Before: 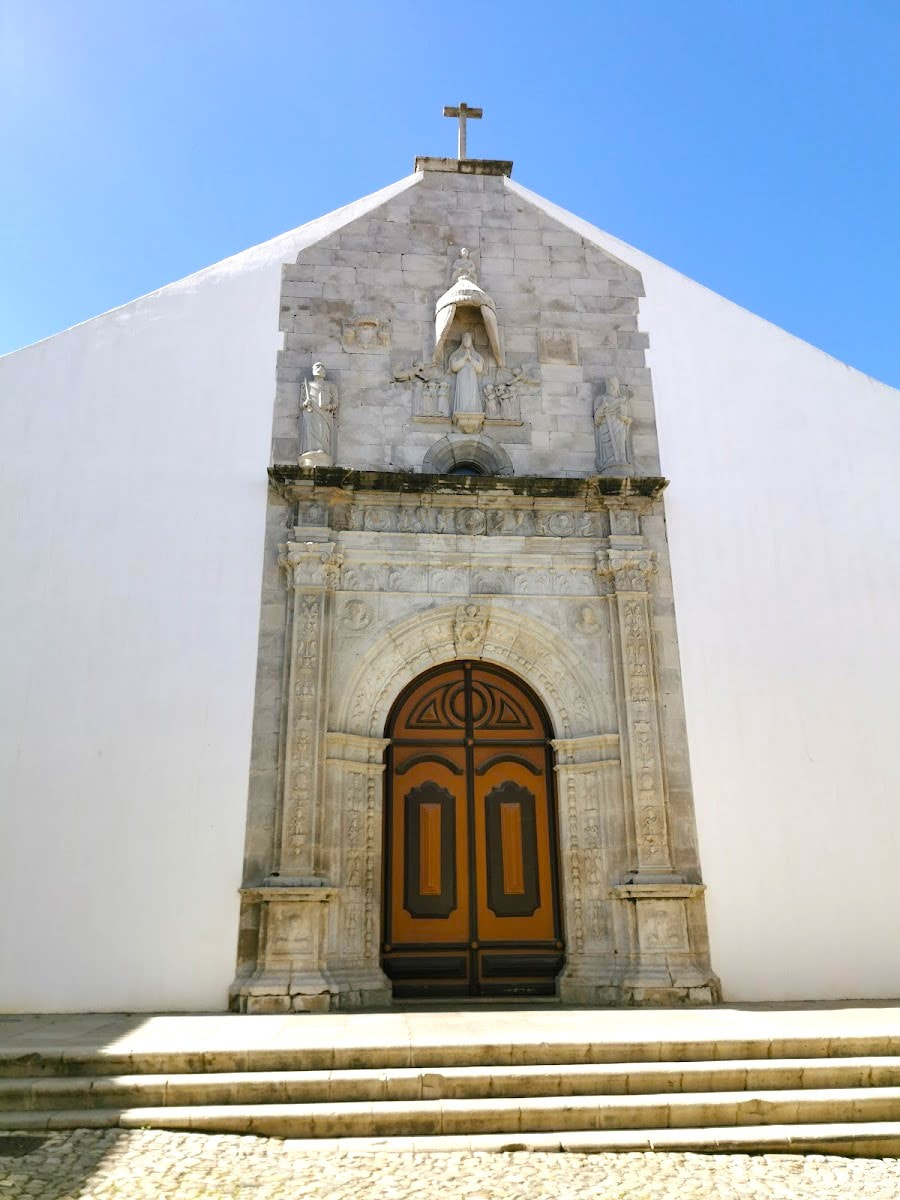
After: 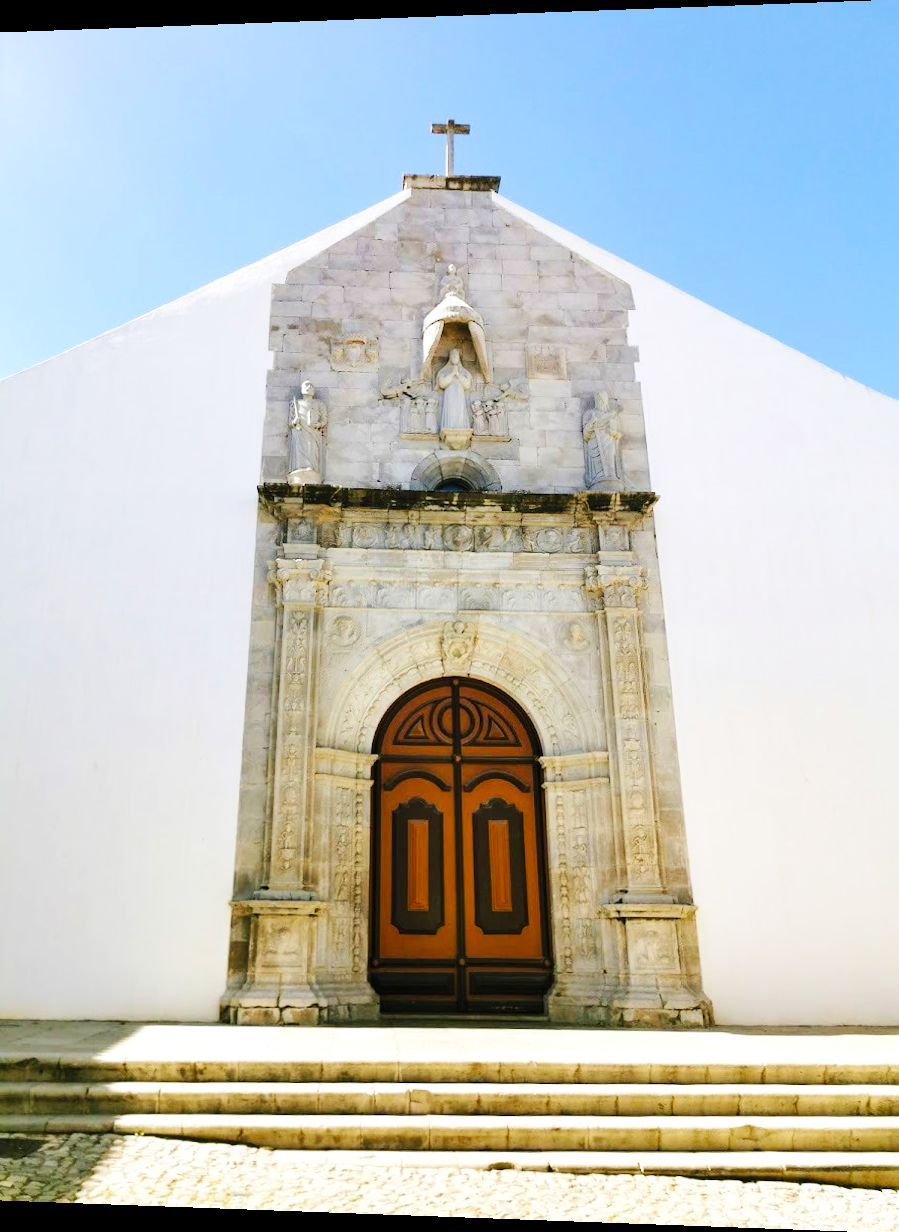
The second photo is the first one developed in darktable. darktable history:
rotate and perspective: lens shift (horizontal) -0.055, automatic cropping off
velvia: on, module defaults
base curve: curves: ch0 [(0, 0) (0.032, 0.025) (0.121, 0.166) (0.206, 0.329) (0.605, 0.79) (1, 1)], preserve colors none
